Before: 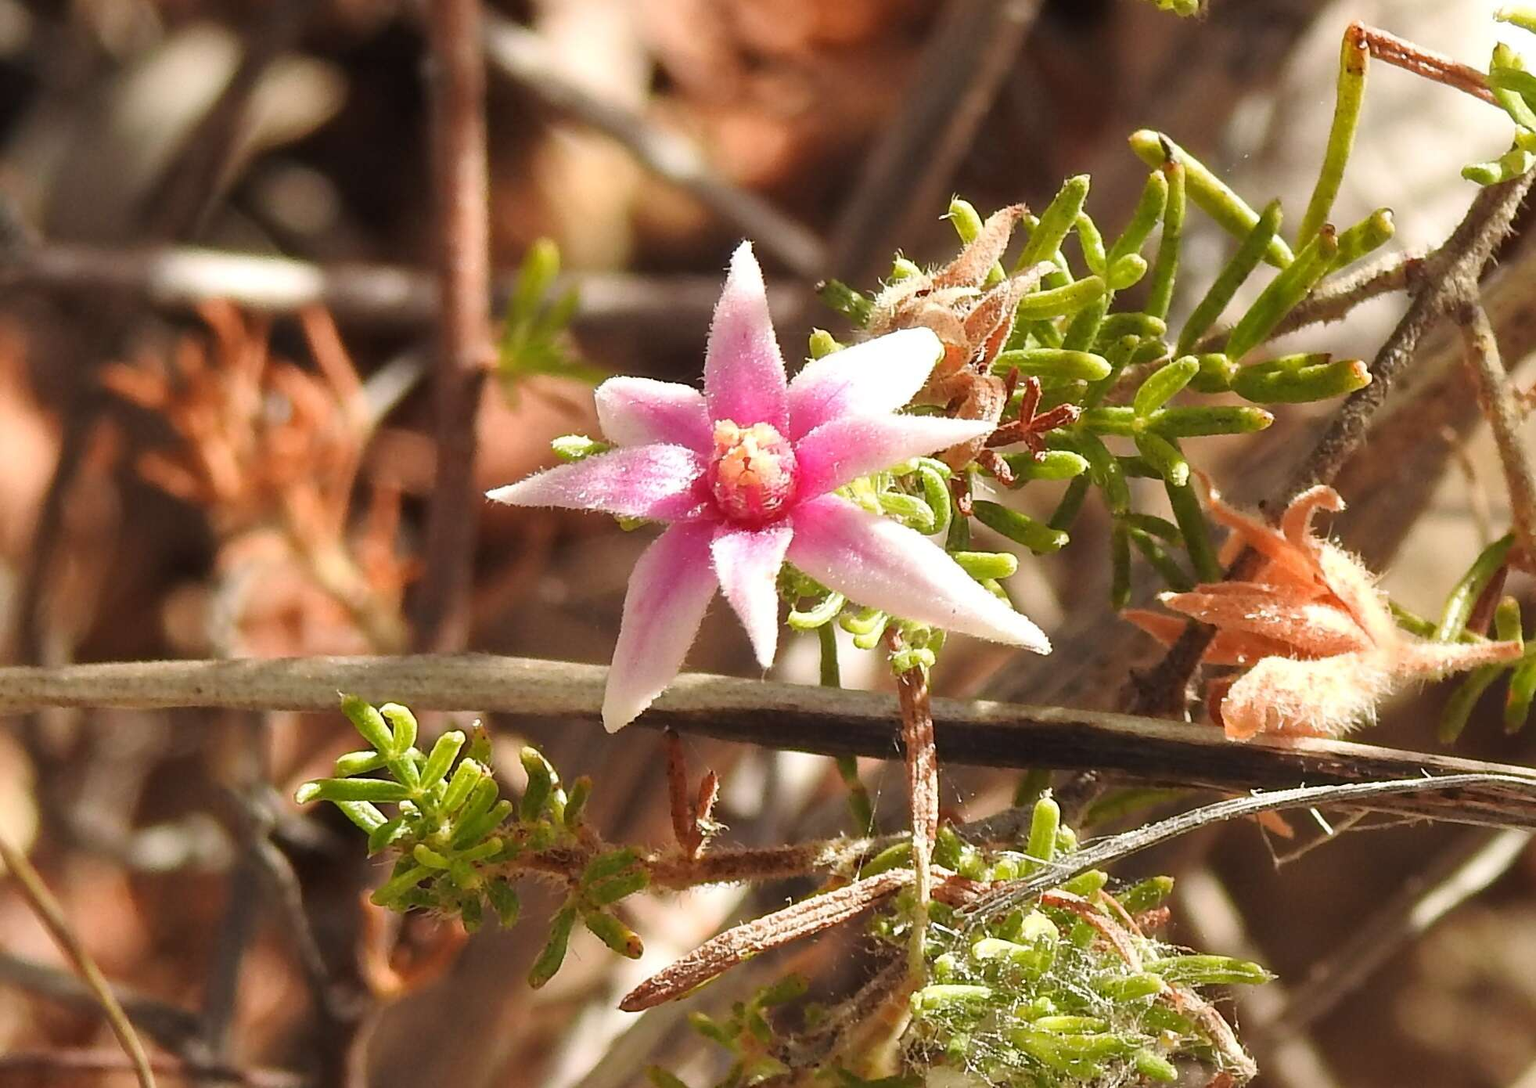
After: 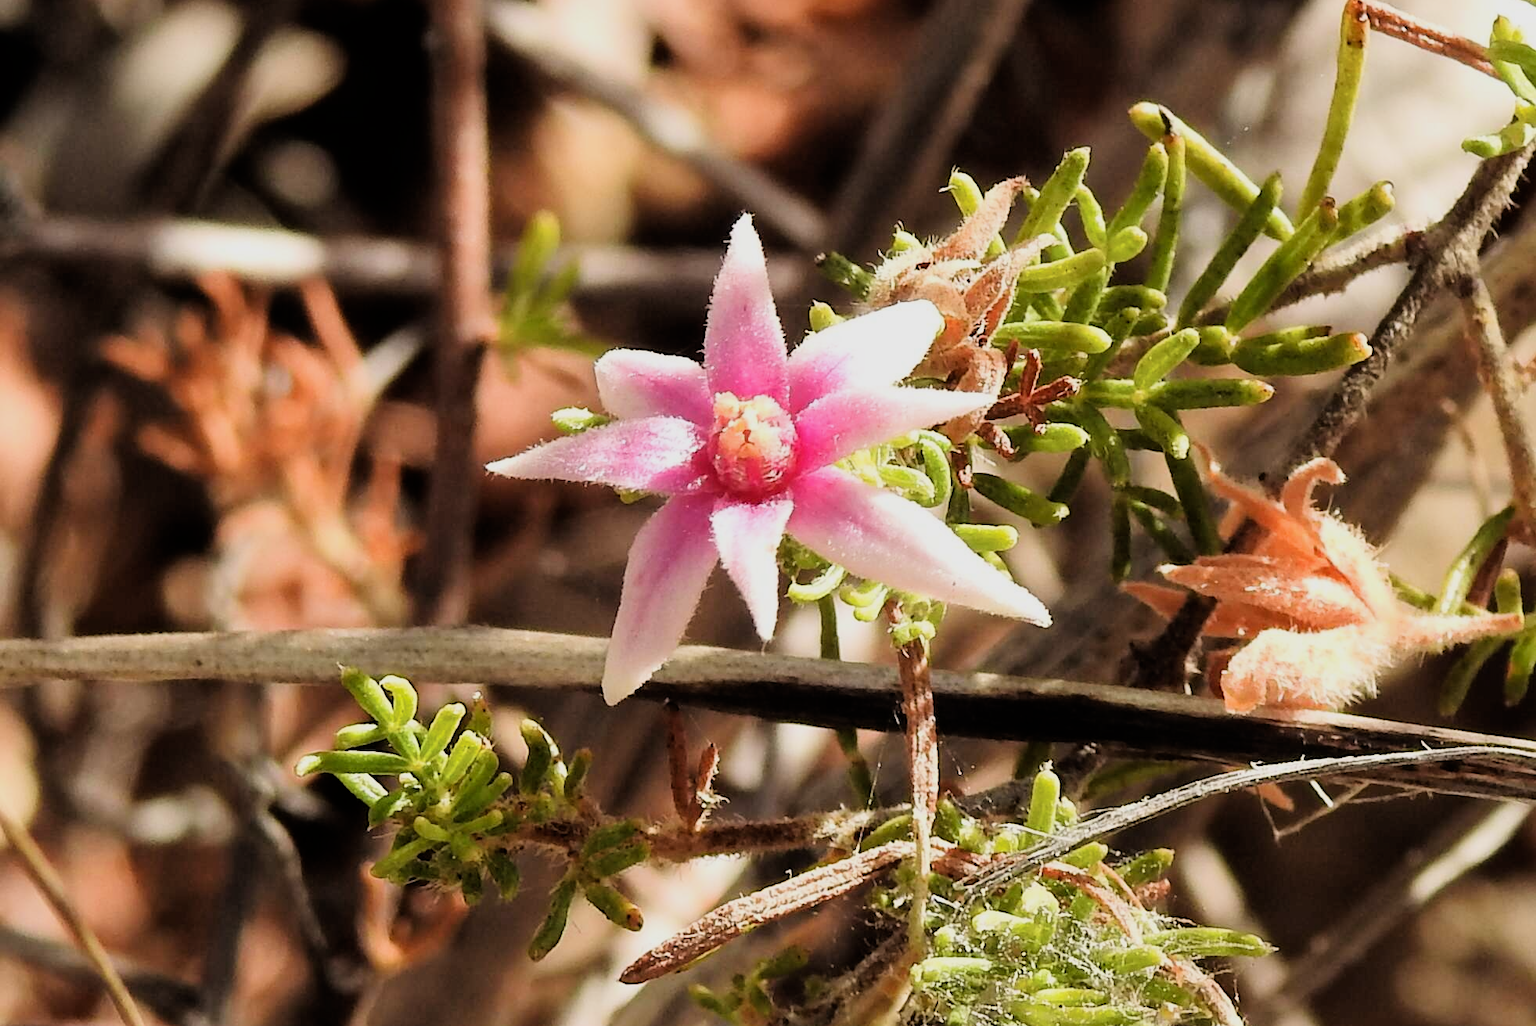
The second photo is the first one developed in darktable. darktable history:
crop and rotate: top 2.531%, bottom 3.065%
filmic rgb: black relative exposure -4.97 EV, white relative exposure 3.99 EV, hardness 2.9, contrast 1.384
